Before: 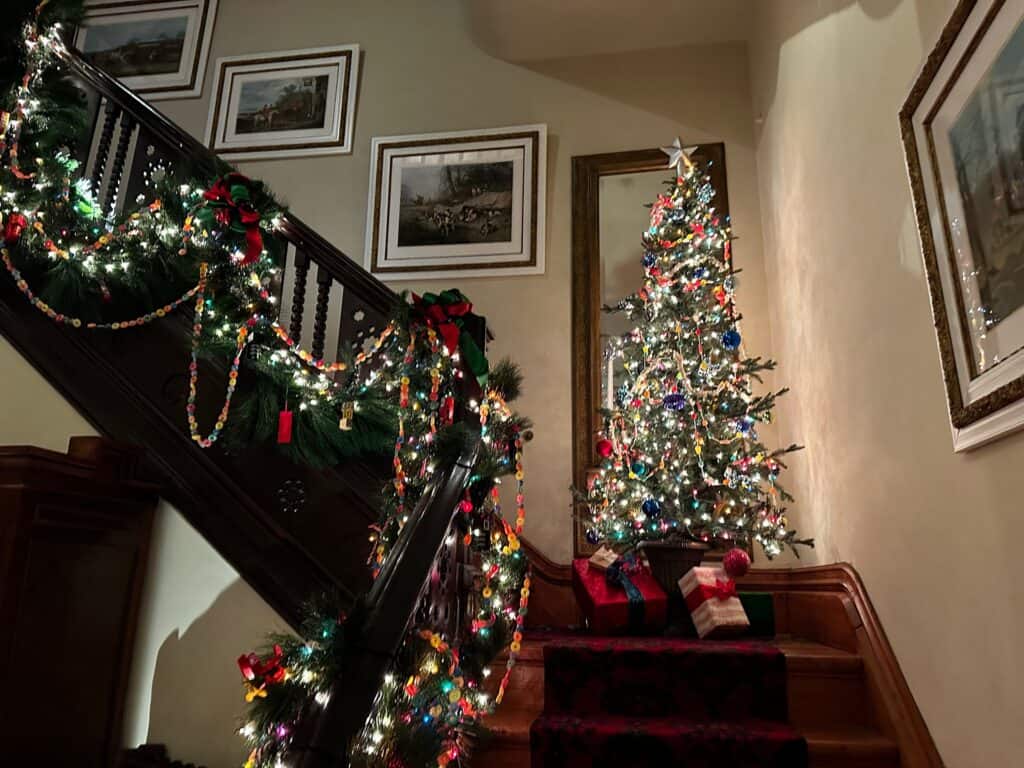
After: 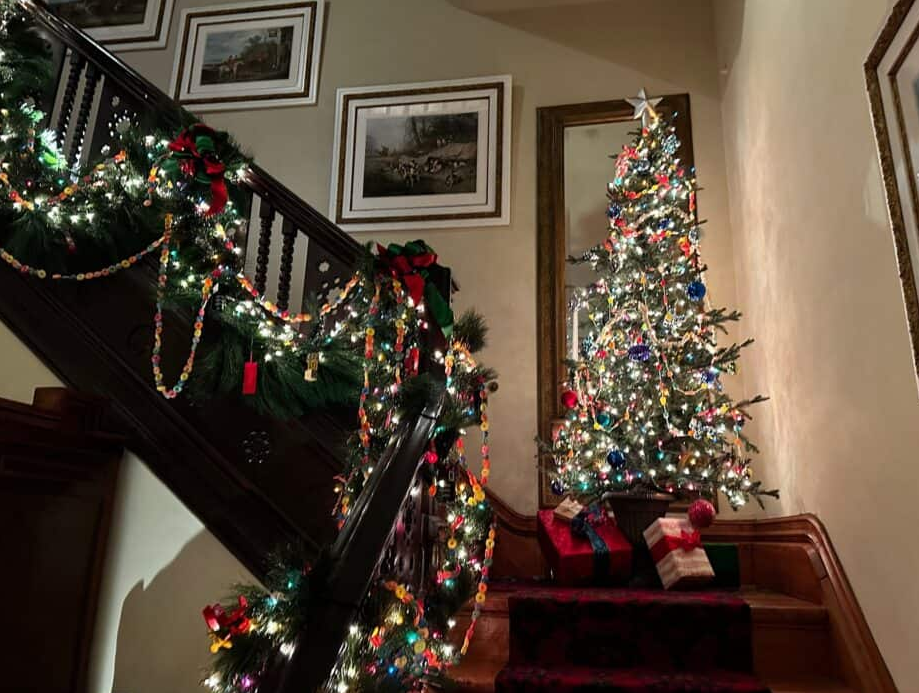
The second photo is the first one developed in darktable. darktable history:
crop: left 3.5%, top 6.458%, right 6.706%, bottom 3.292%
